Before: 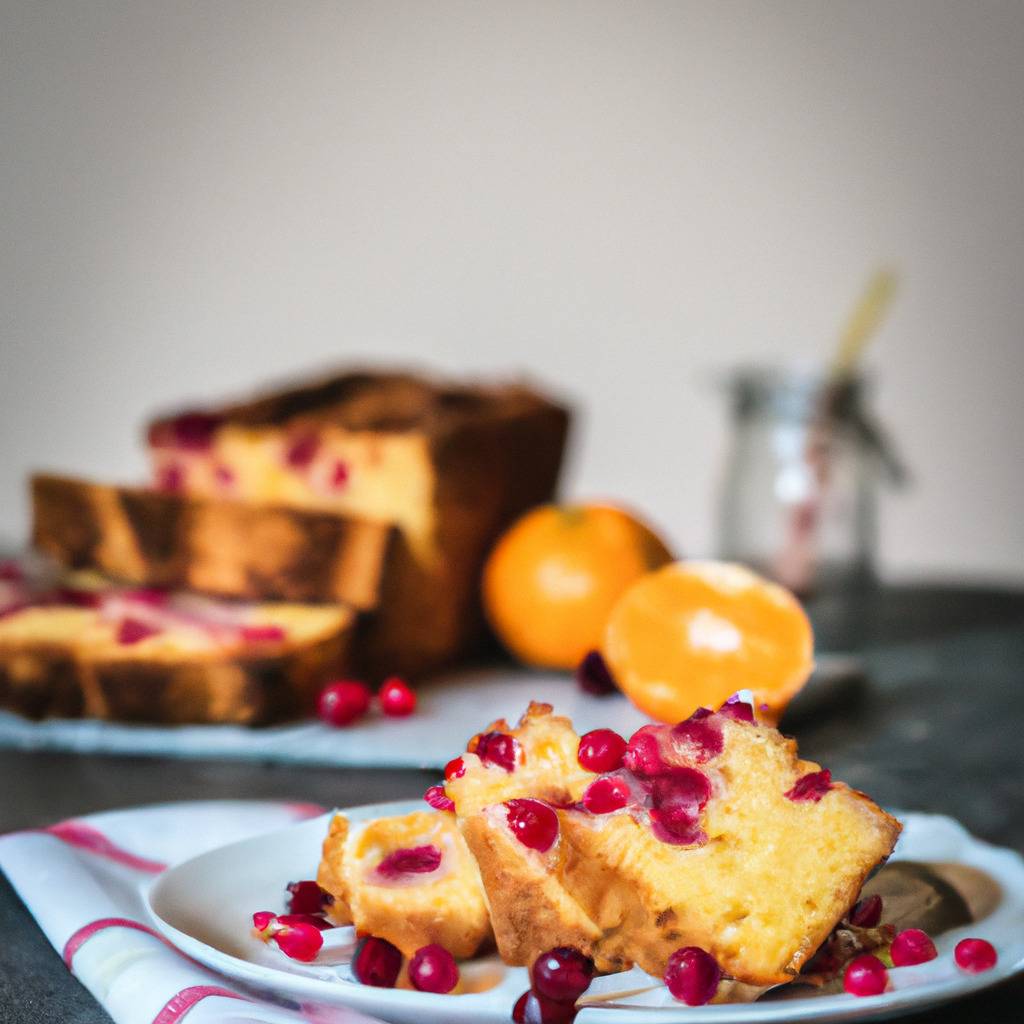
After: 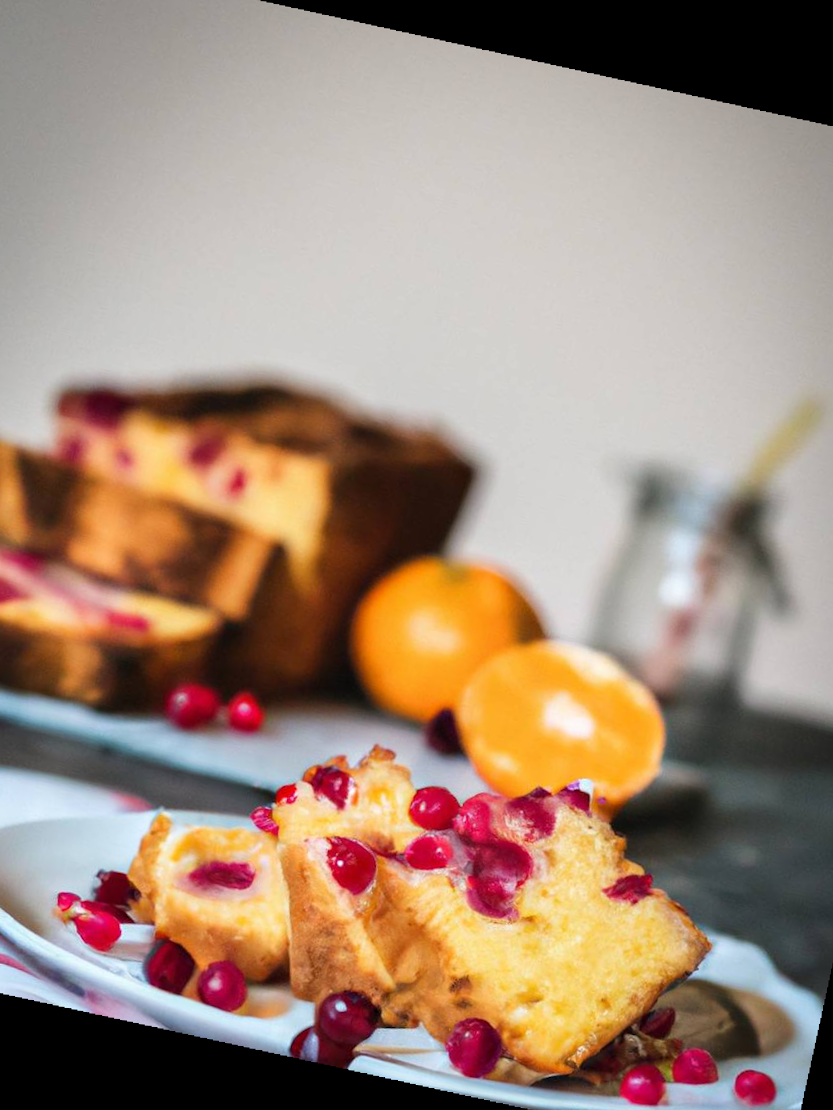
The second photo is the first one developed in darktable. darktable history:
crop and rotate: angle -3.27°, left 14.277%, top 0.028%, right 10.766%, bottom 0.028%
rotate and perspective: rotation 9.12°, automatic cropping off
